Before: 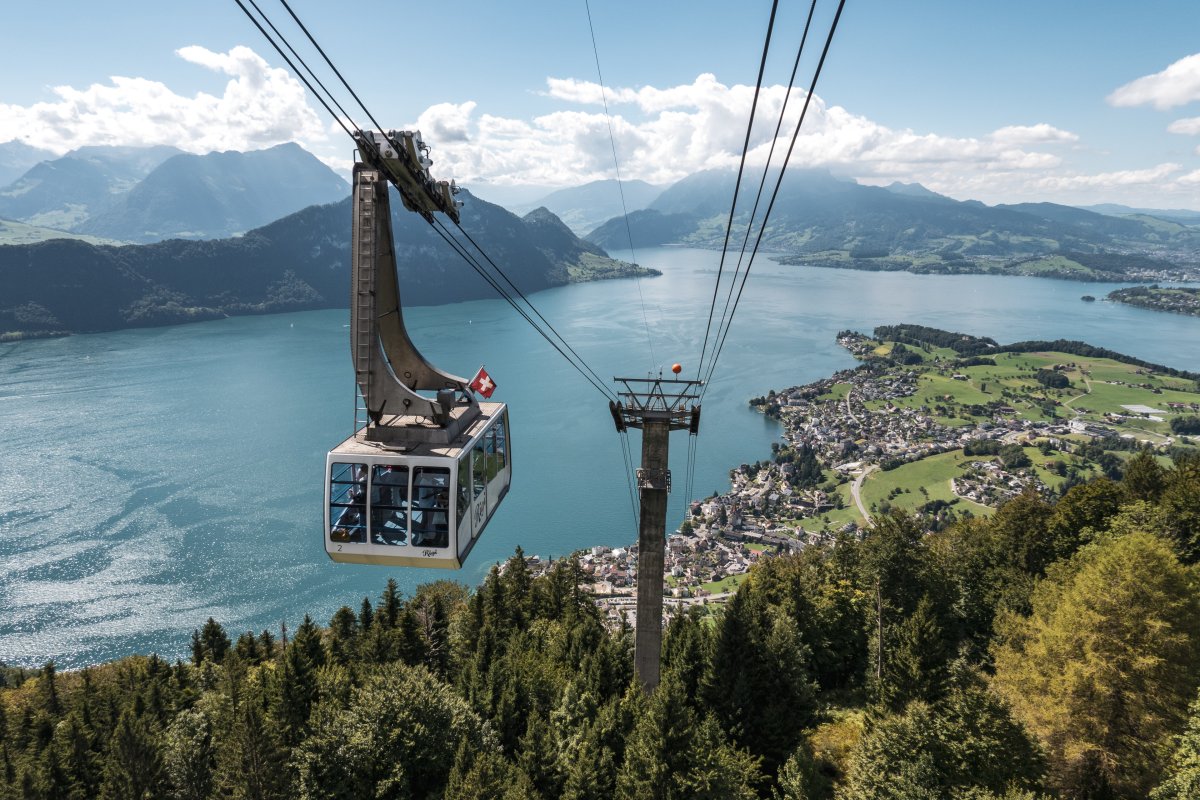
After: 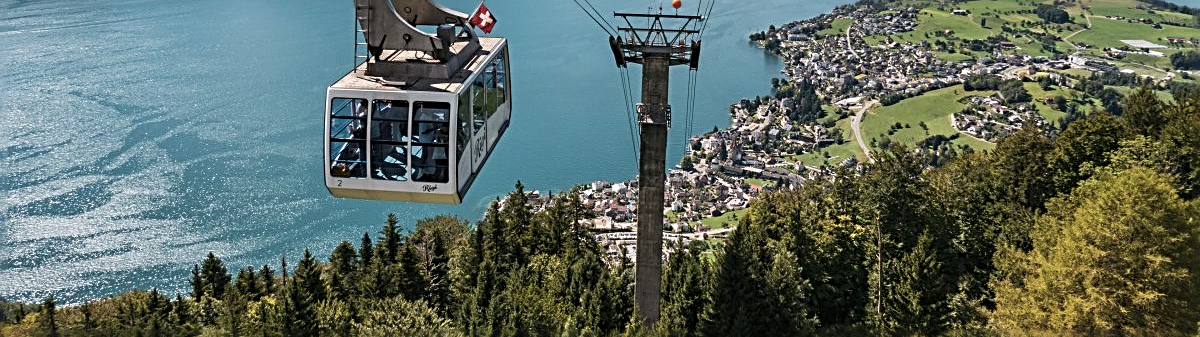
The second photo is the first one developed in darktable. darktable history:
velvia: strength 14.53%
crop: top 45.648%, bottom 12.188%
sharpen: radius 2.839, amount 0.718
